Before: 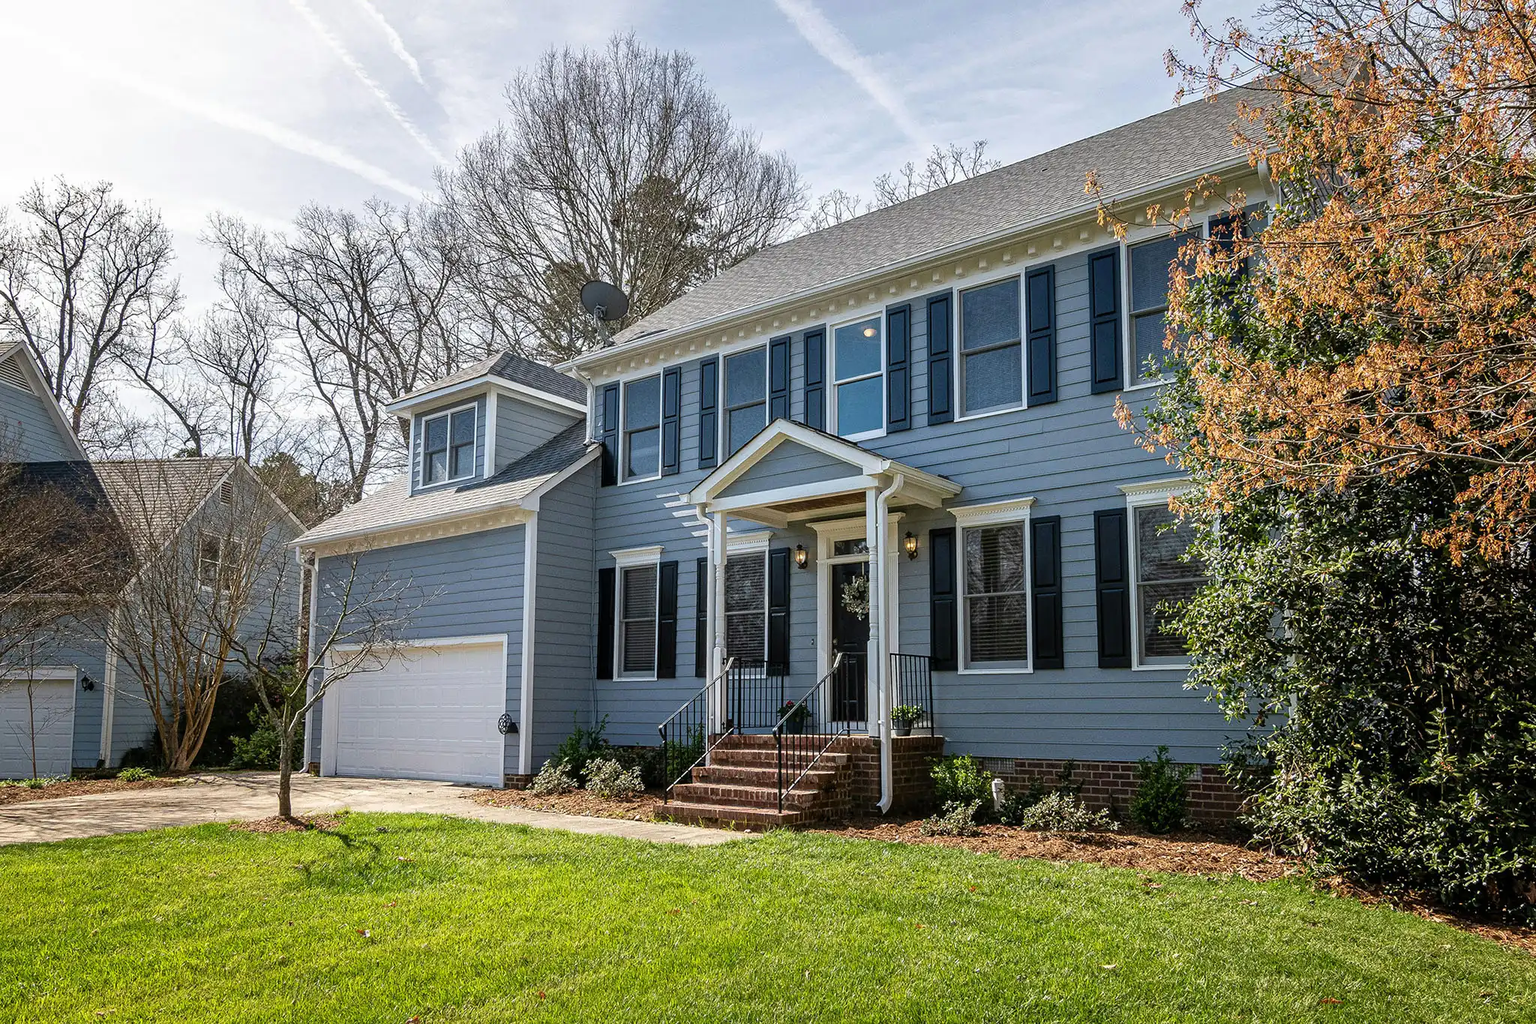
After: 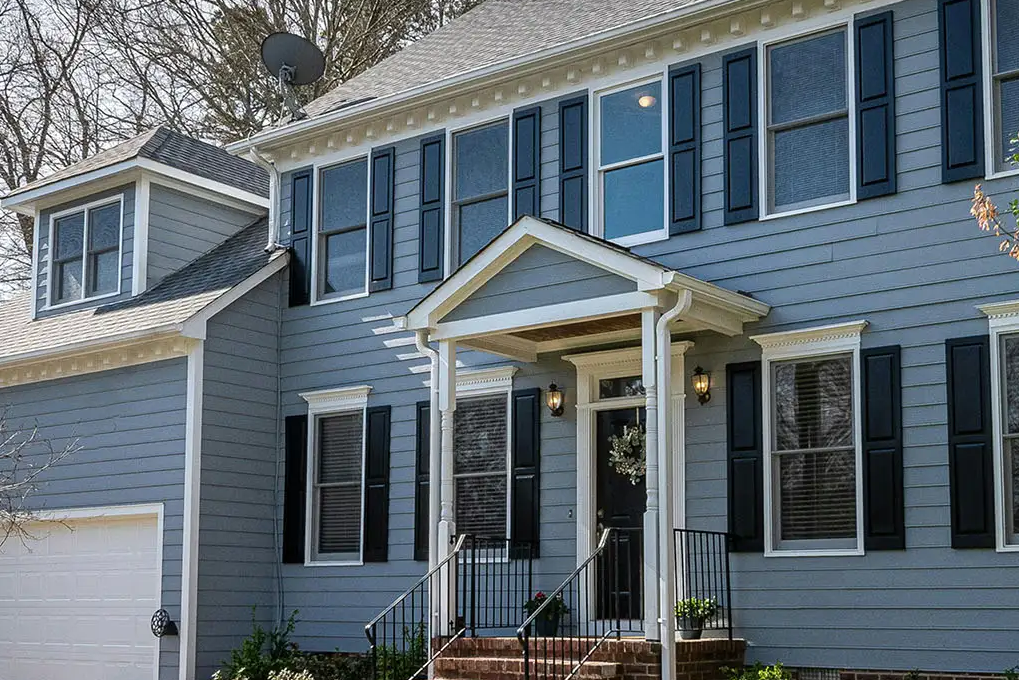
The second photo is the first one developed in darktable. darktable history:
crop: left 25.097%, top 25.088%, right 25.118%, bottom 25.077%
